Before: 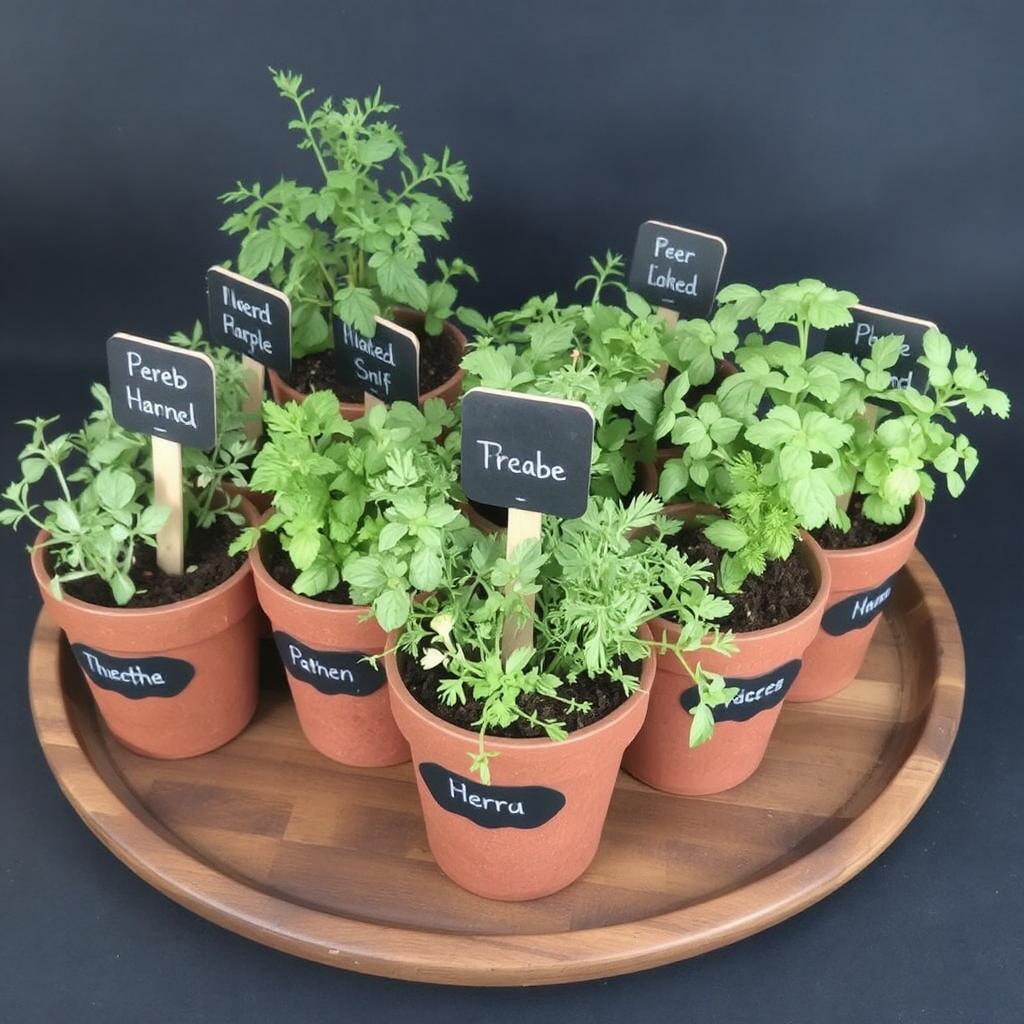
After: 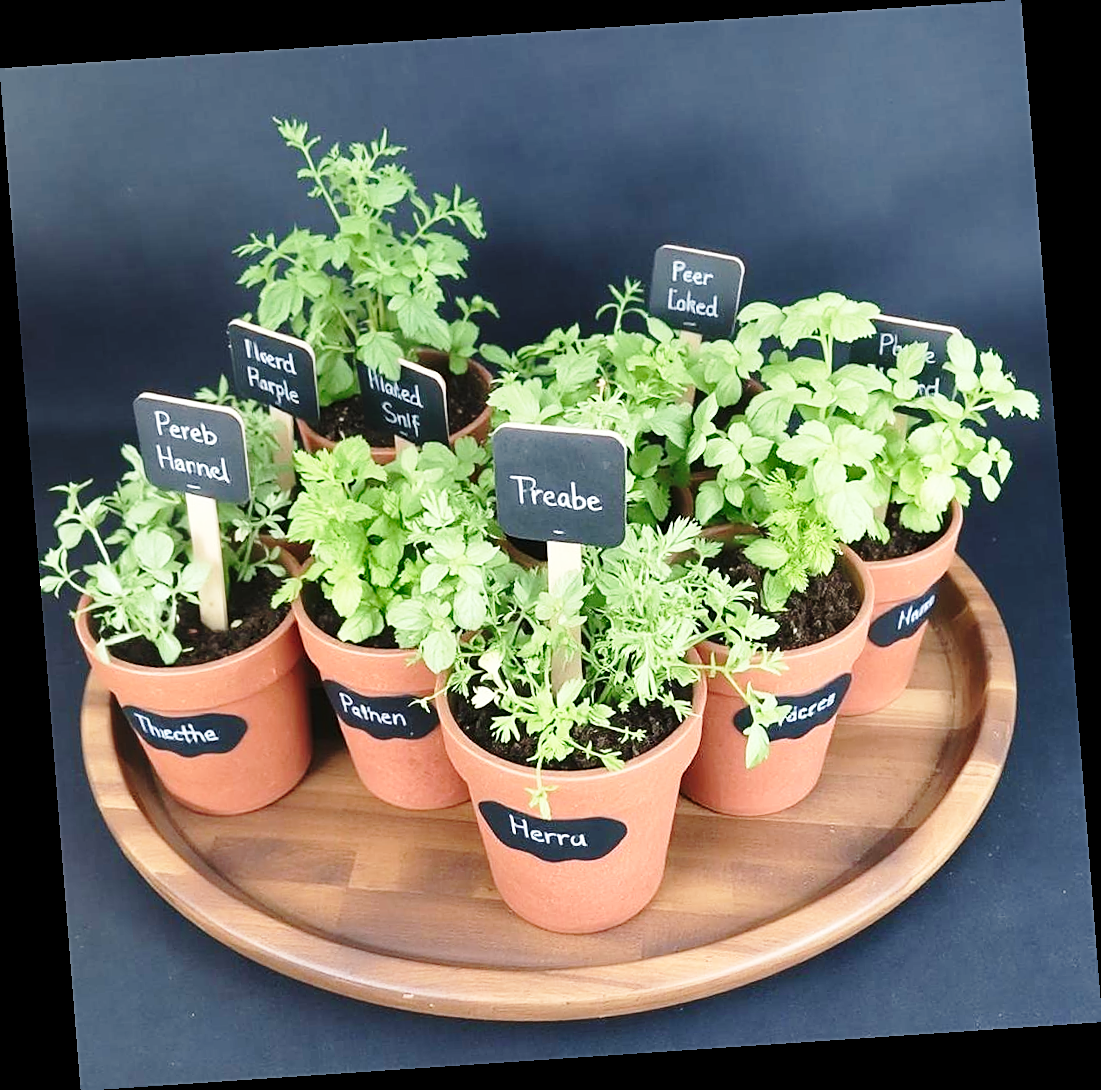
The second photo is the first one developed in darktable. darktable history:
base curve: curves: ch0 [(0, 0) (0.028, 0.03) (0.121, 0.232) (0.46, 0.748) (0.859, 0.968) (1, 1)], preserve colors none
sharpen: on, module defaults
rotate and perspective: rotation -4.2°, shear 0.006, automatic cropping off
